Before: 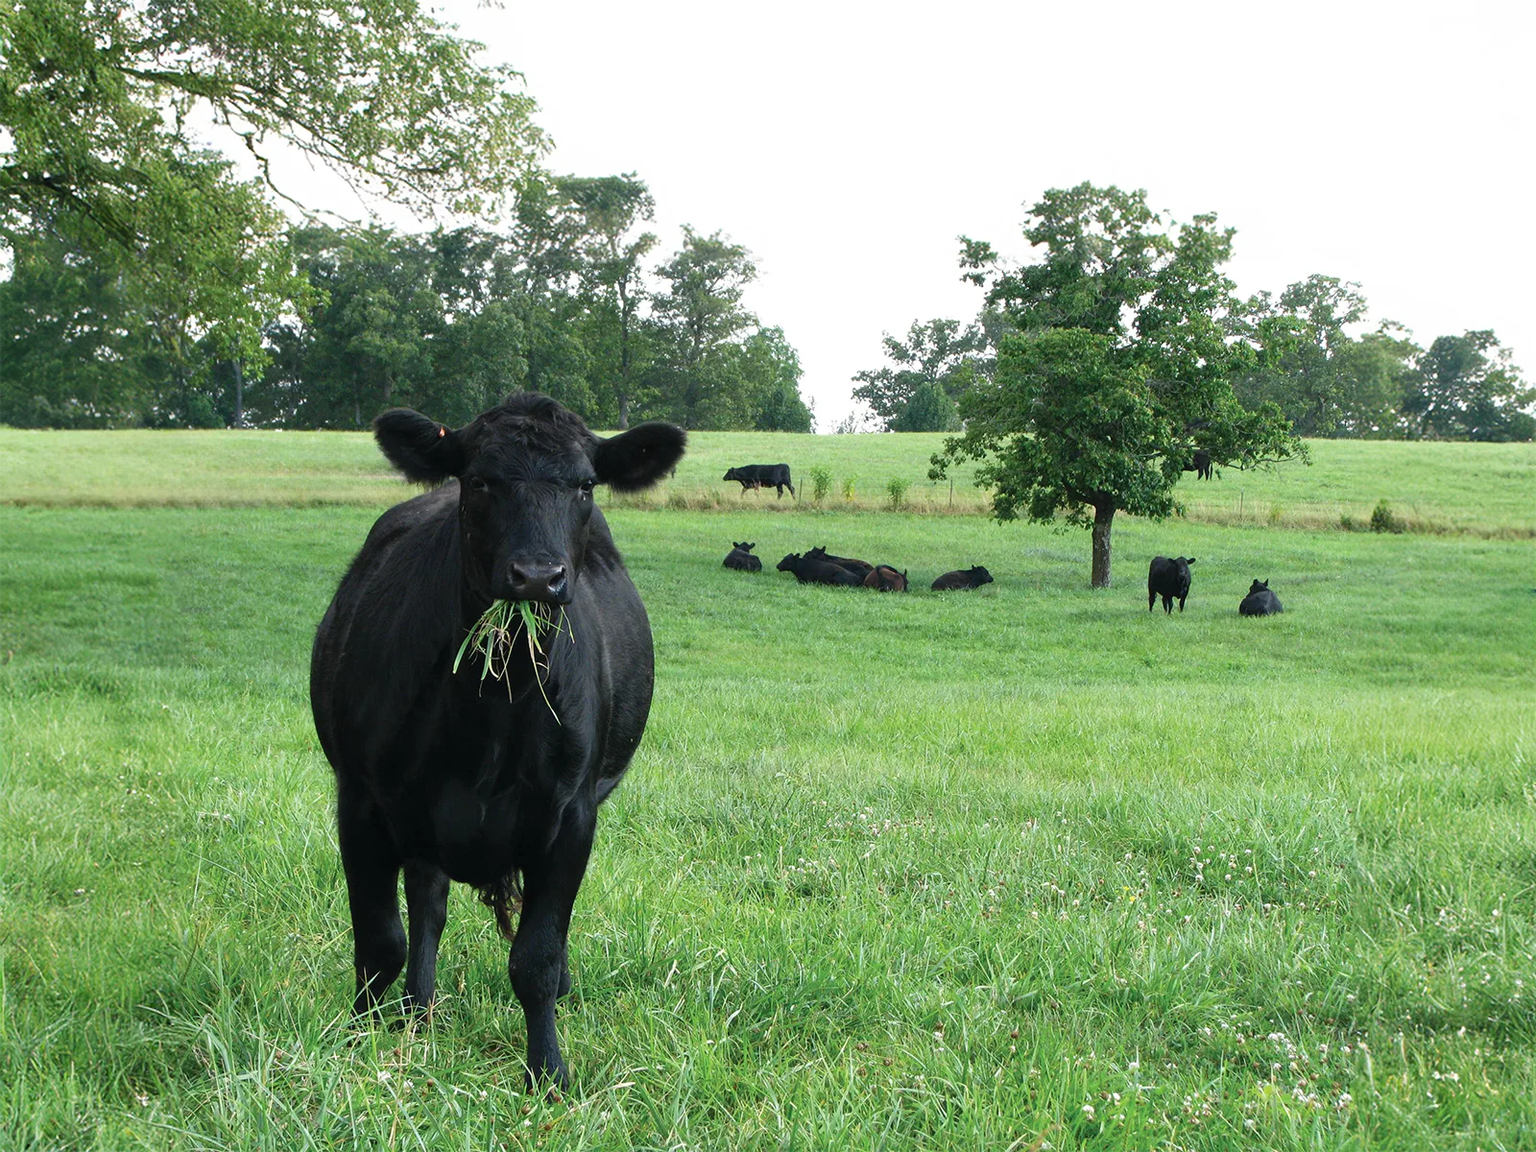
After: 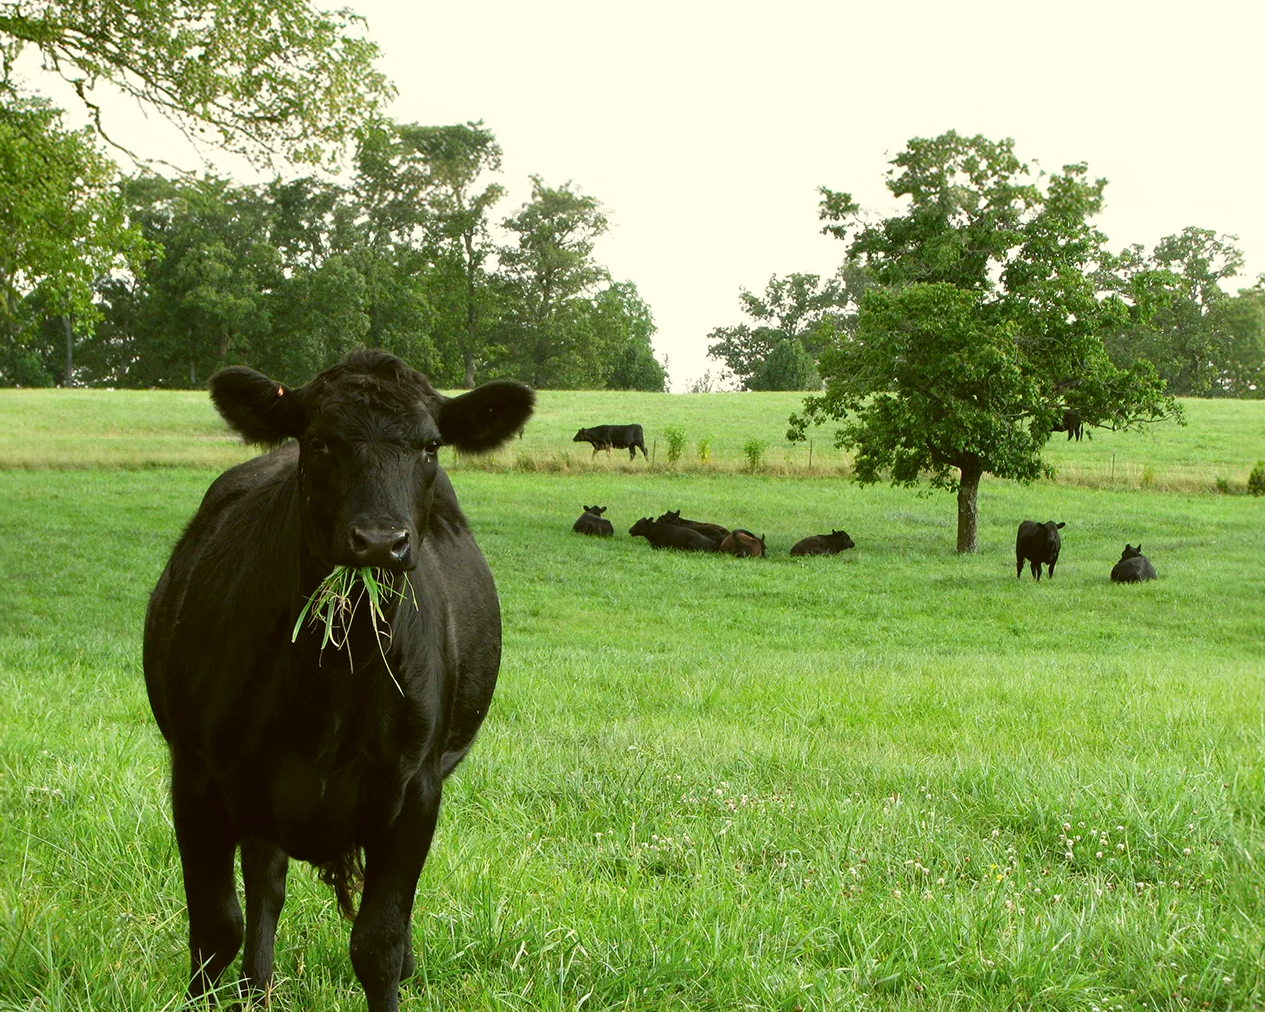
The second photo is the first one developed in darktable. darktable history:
color correction: highlights a* -1.73, highlights b* 10.6, shadows a* 0.425, shadows b* 19.53
crop: left 11.31%, top 4.982%, right 9.578%, bottom 10.618%
